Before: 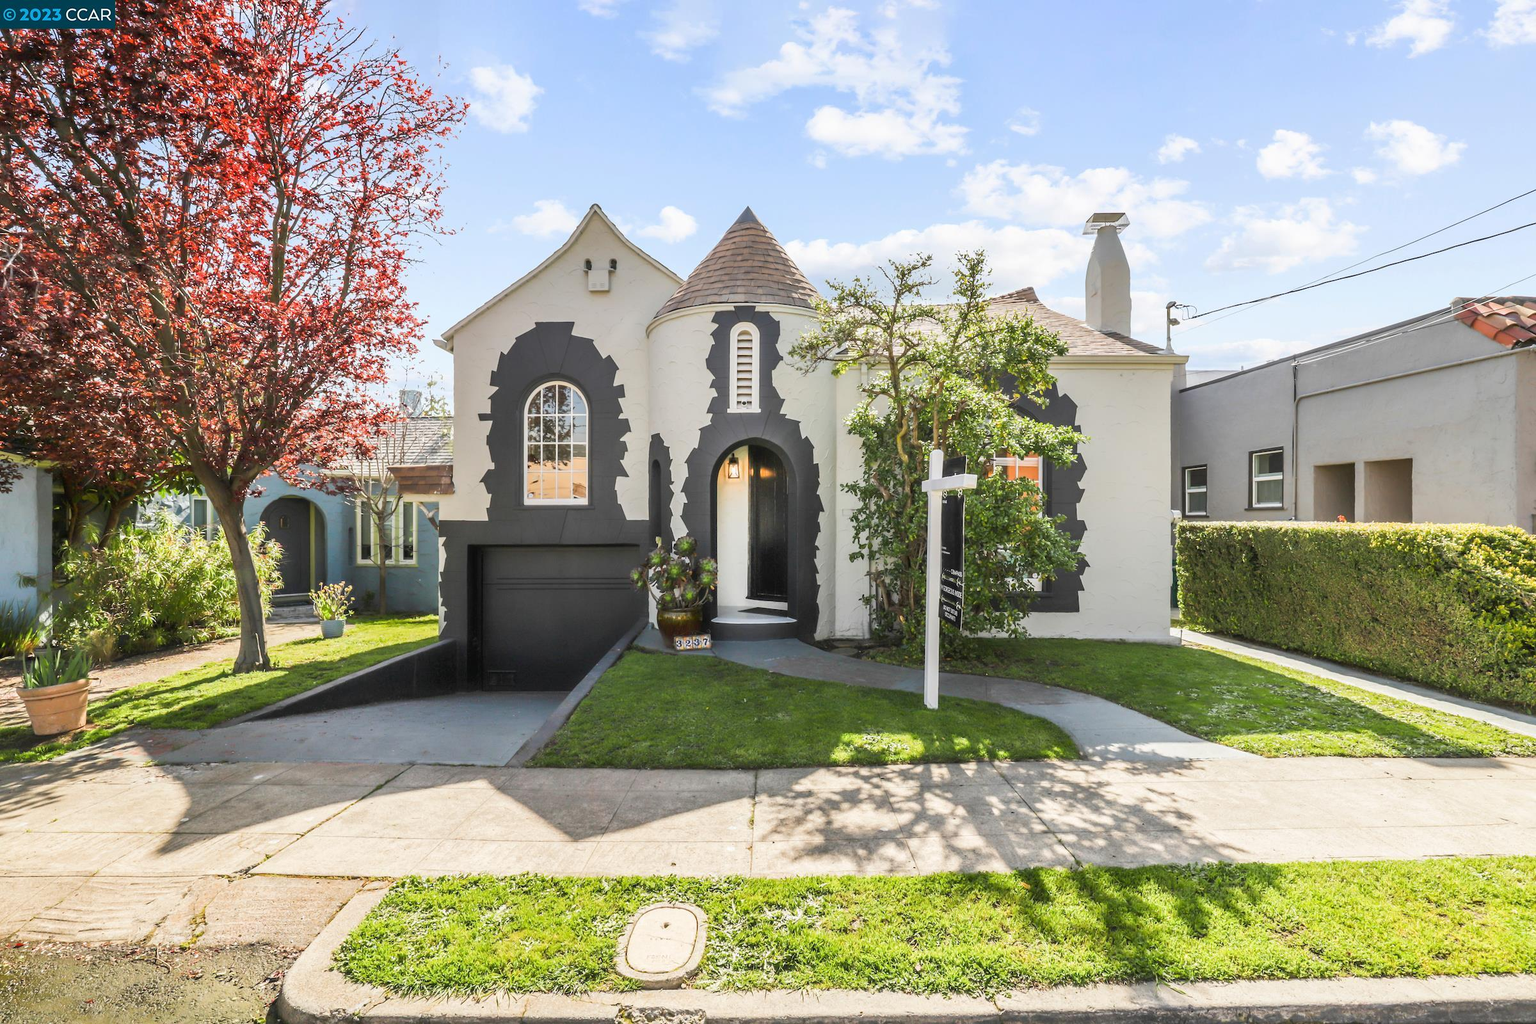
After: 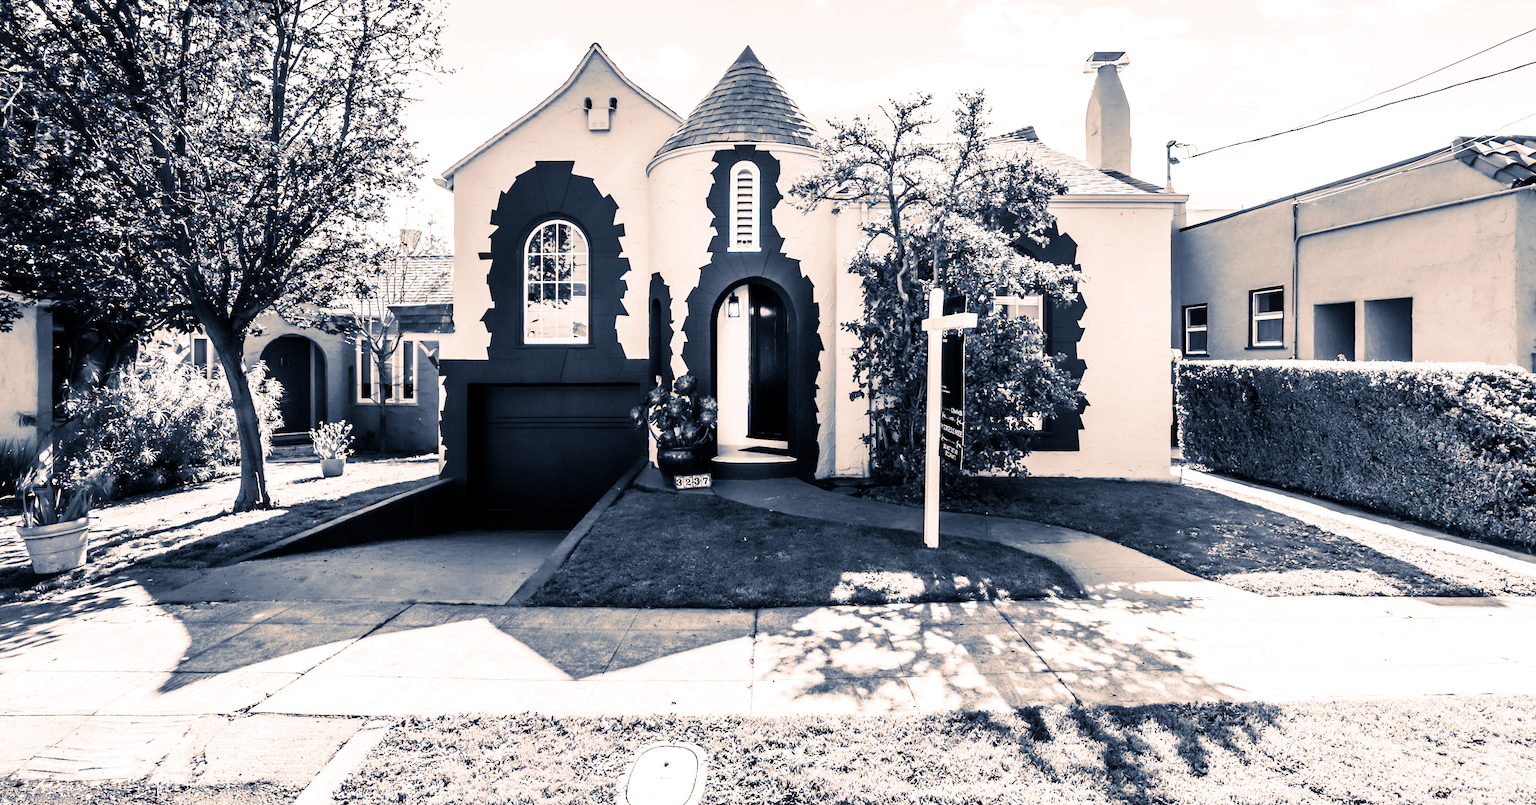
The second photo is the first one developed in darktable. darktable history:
split-toning: shadows › hue 226.8°, shadows › saturation 0.56, highlights › hue 28.8°, balance -40, compress 0%
crop and rotate: top 15.774%, bottom 5.506%
monochrome: a 32, b 64, size 2.3, highlights 1
tone curve: curves: ch0 [(0, 0) (0.139, 0.067) (0.319, 0.269) (0.498, 0.505) (0.725, 0.824) (0.864, 0.945) (0.985, 1)]; ch1 [(0, 0) (0.291, 0.197) (0.456, 0.426) (0.495, 0.488) (0.557, 0.578) (0.599, 0.644) (0.702, 0.786) (1, 1)]; ch2 [(0, 0) (0.125, 0.089) (0.353, 0.329) (0.447, 0.43) (0.557, 0.566) (0.63, 0.667) (1, 1)], color space Lab, independent channels, preserve colors none
filmic rgb: black relative exposure -8.2 EV, white relative exposure 2.2 EV, threshold 3 EV, hardness 7.11, latitude 75%, contrast 1.325, highlights saturation mix -2%, shadows ↔ highlights balance 30%, preserve chrominance no, color science v5 (2021), contrast in shadows safe, contrast in highlights safe, enable highlight reconstruction true
